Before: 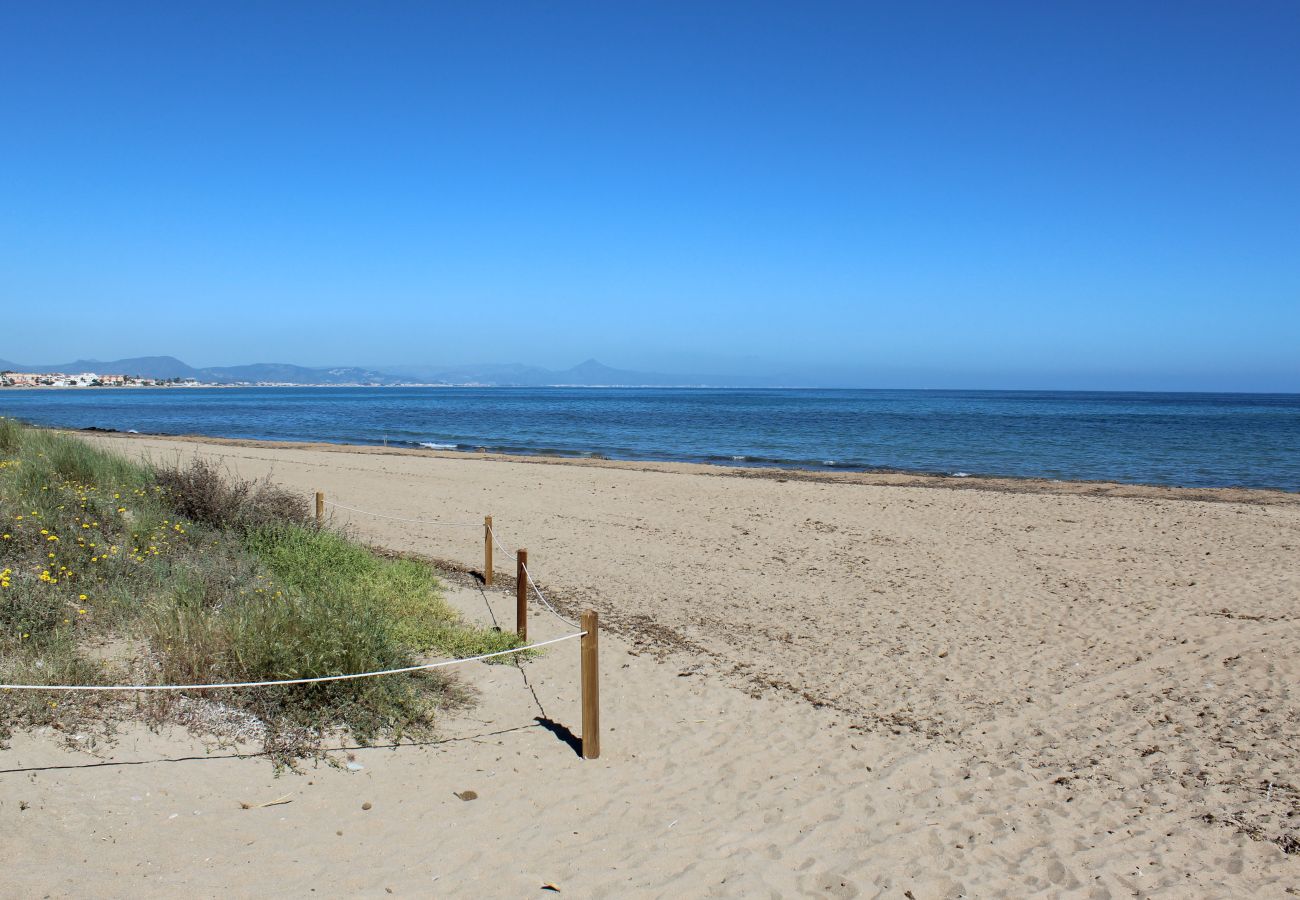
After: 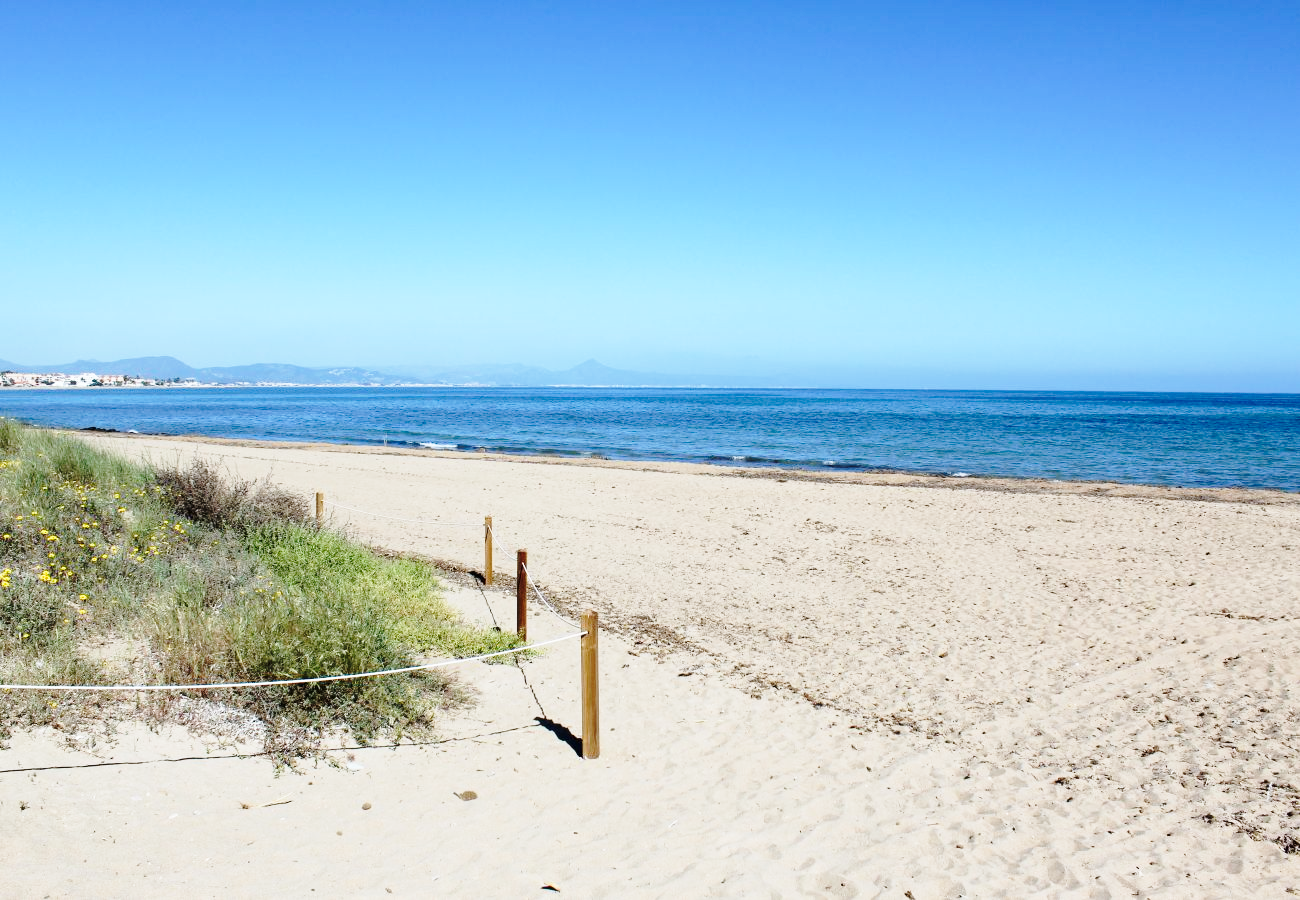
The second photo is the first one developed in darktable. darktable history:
white balance: red 0.988, blue 1.017
base curve: curves: ch0 [(0, 0) (0.032, 0.037) (0.105, 0.228) (0.435, 0.76) (0.856, 0.983) (1, 1)], preserve colors none
